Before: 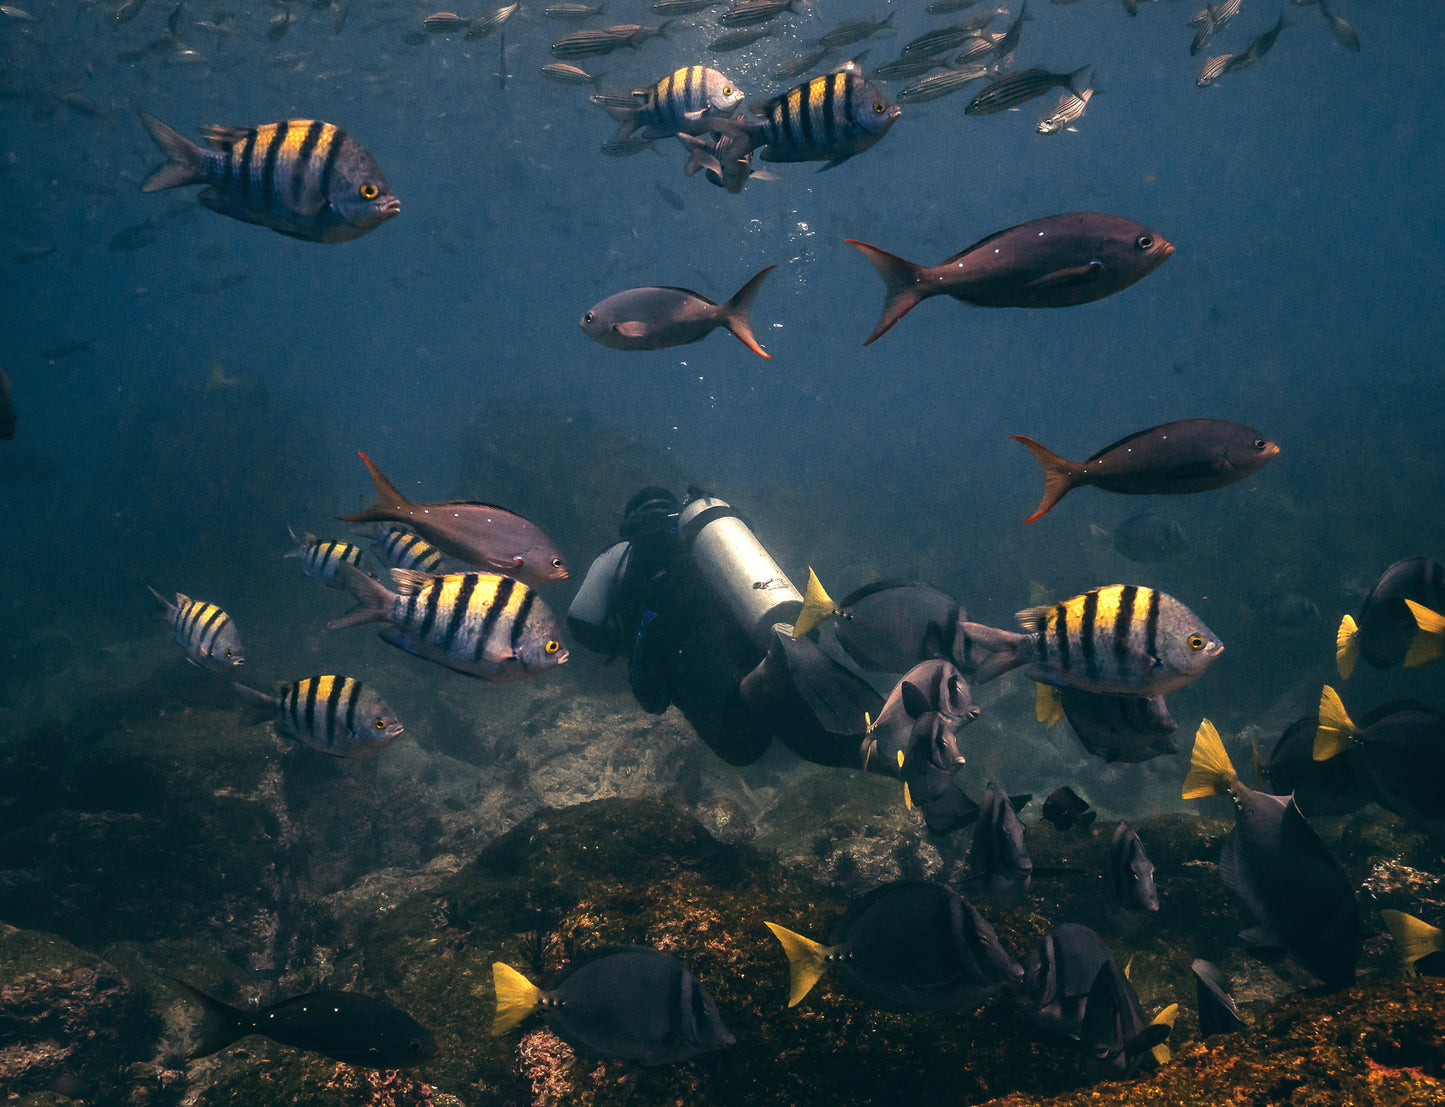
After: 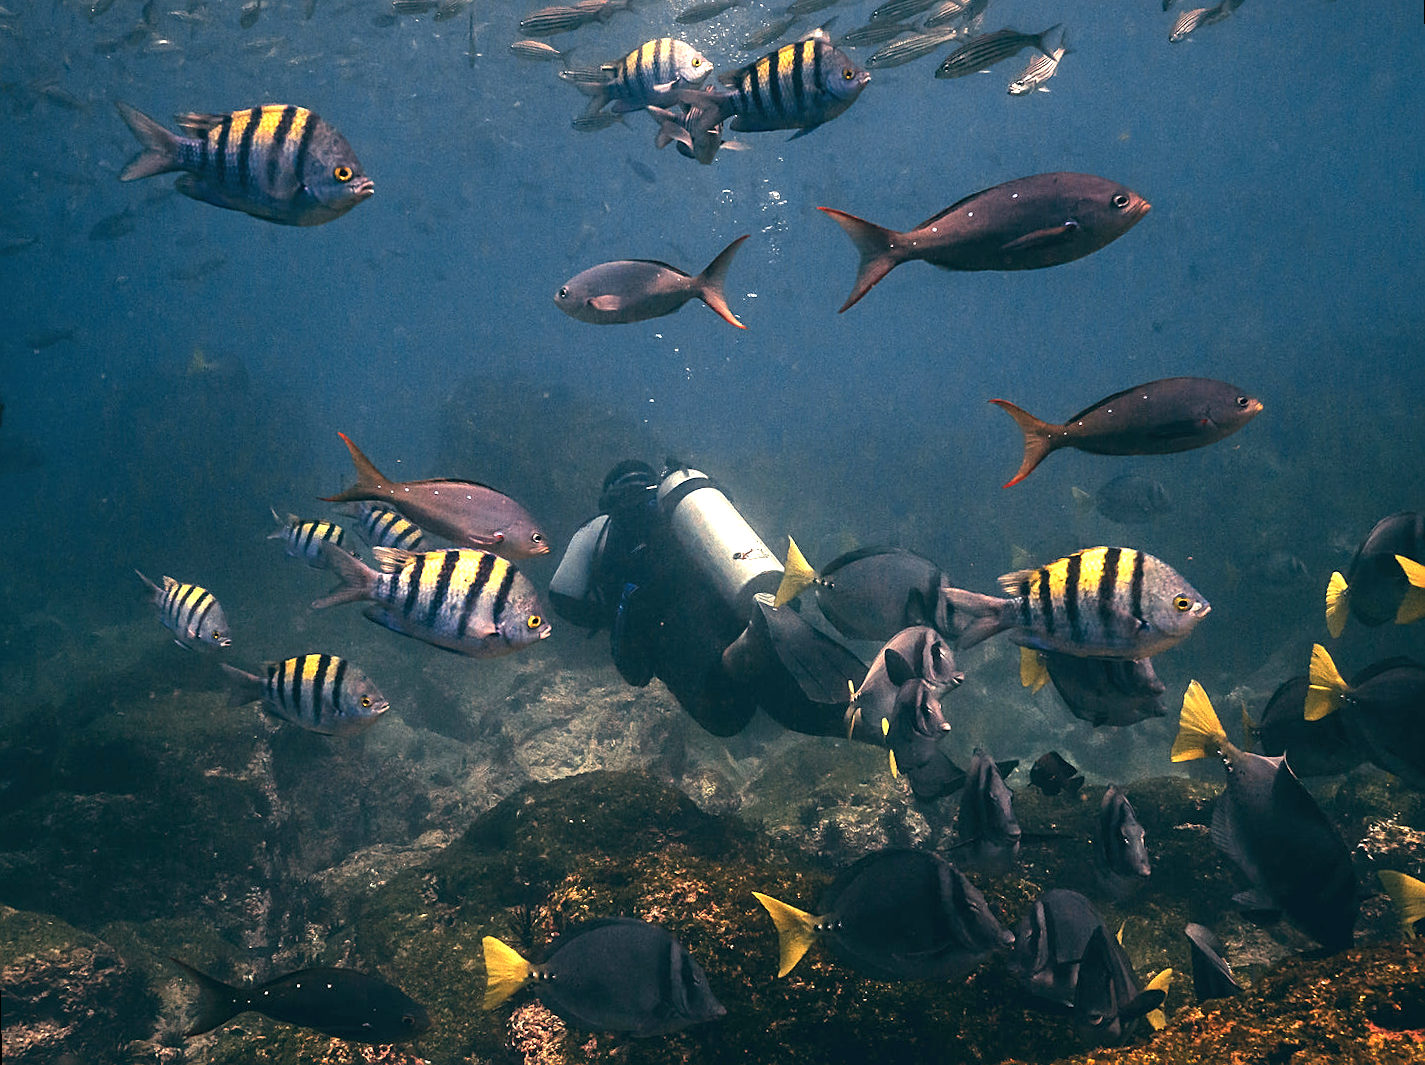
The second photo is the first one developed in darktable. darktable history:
rotate and perspective: rotation -1.32°, lens shift (horizontal) -0.031, crop left 0.015, crop right 0.985, crop top 0.047, crop bottom 0.982
exposure: exposure 0.722 EV, compensate highlight preservation false
sharpen: on, module defaults
